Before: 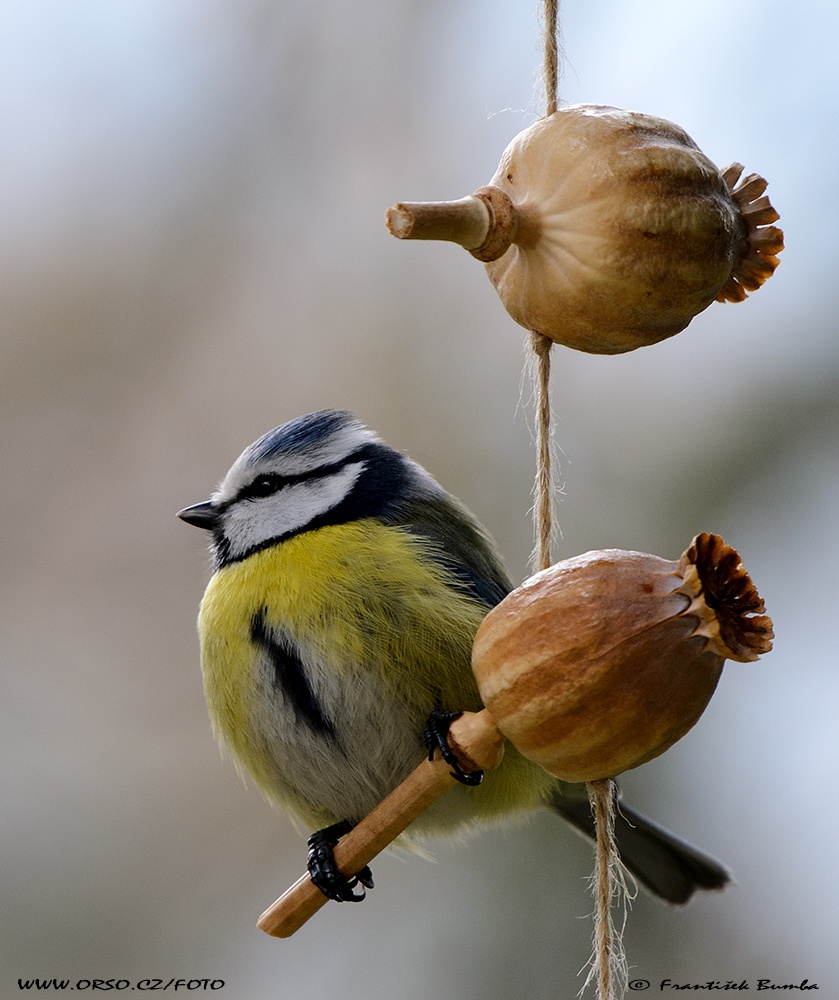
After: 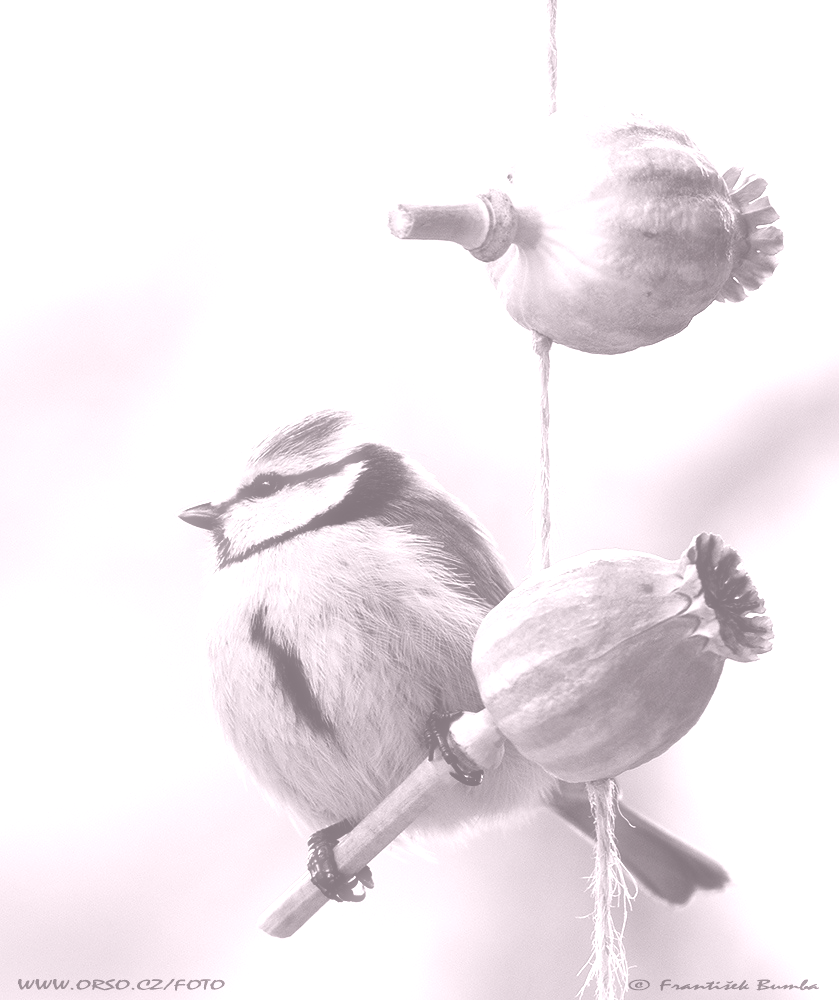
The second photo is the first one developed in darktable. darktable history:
haze removal: strength -0.1, adaptive false
colorize: hue 25.2°, saturation 83%, source mix 82%, lightness 79%, version 1
